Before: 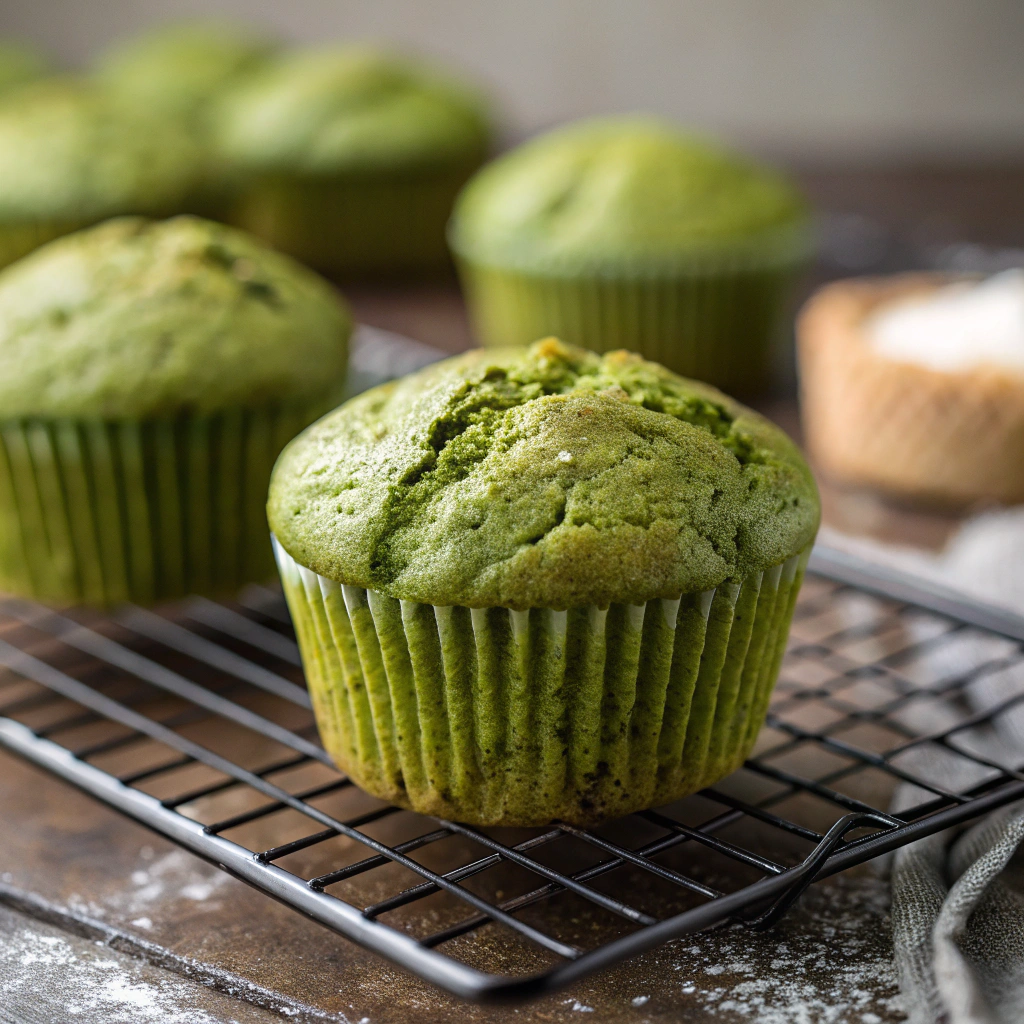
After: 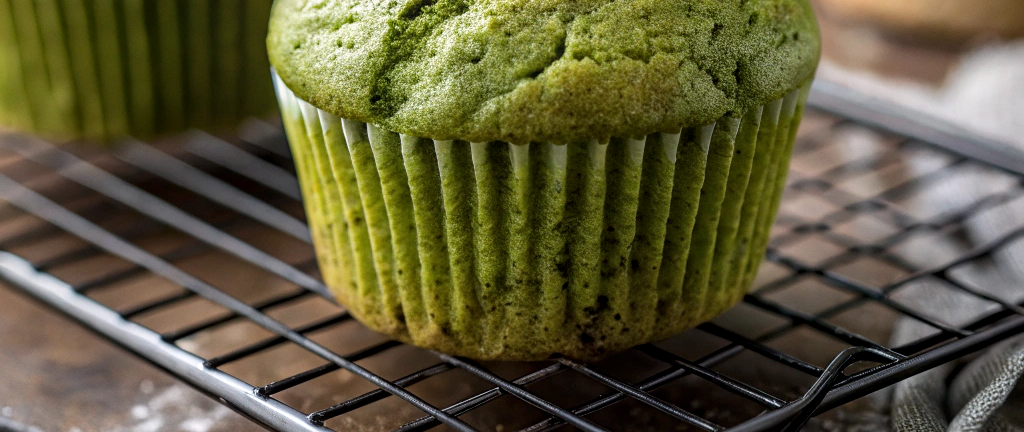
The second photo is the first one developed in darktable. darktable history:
local contrast: on, module defaults
crop: top 45.551%, bottom 12.262%
